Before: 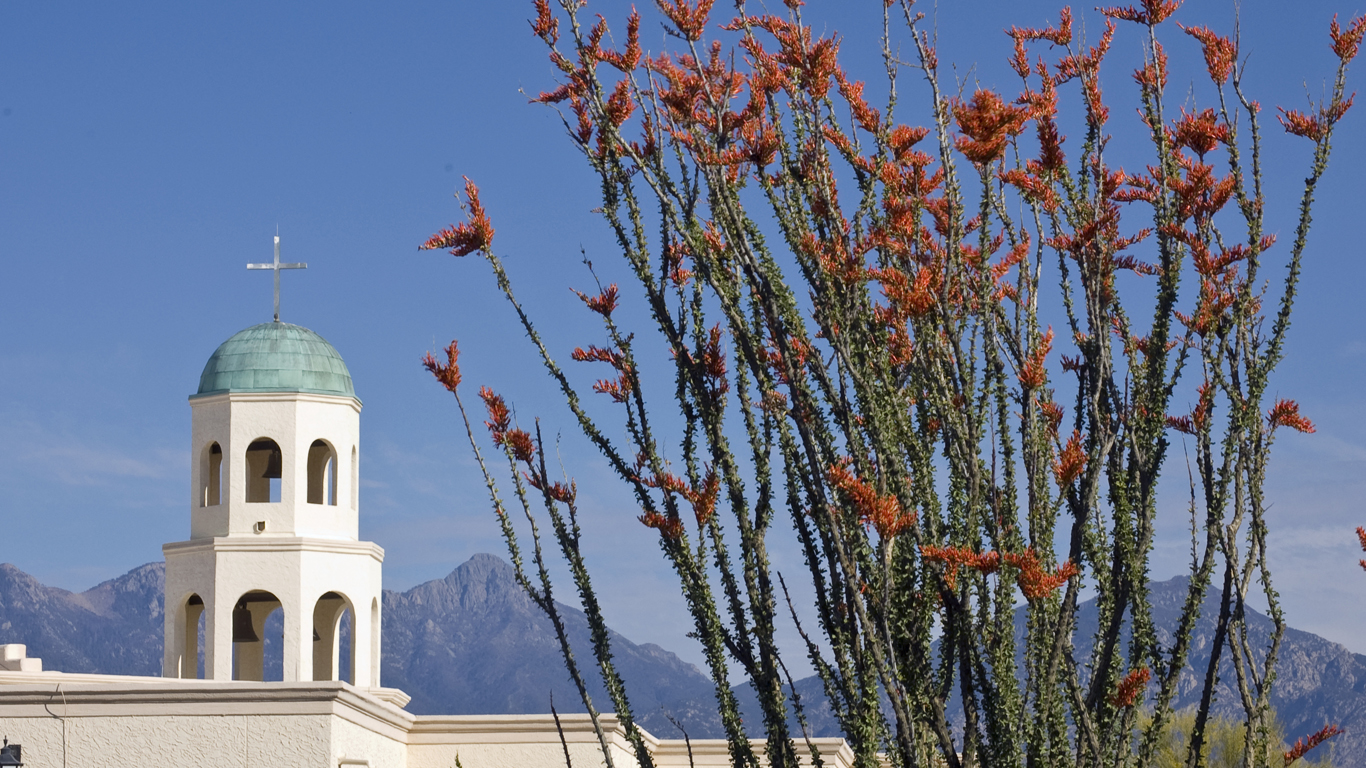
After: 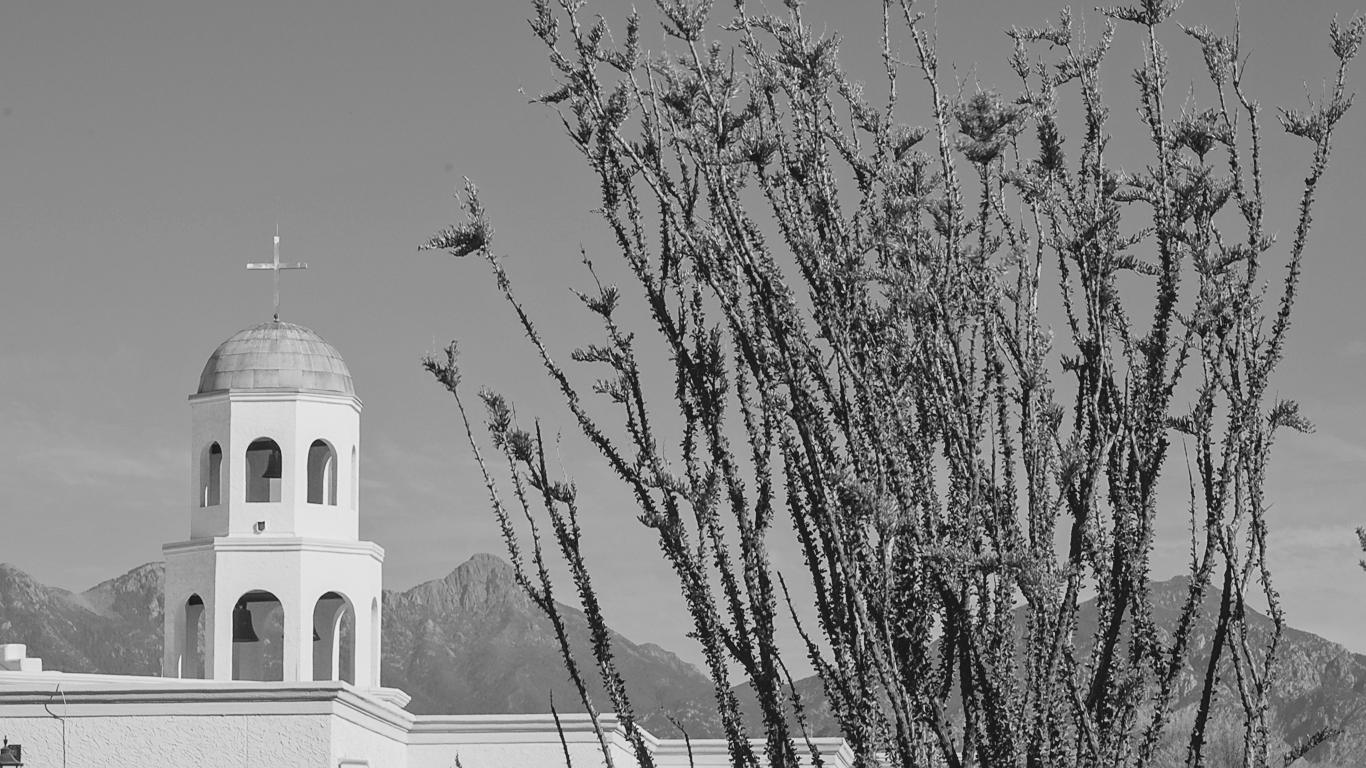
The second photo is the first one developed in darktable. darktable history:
color zones: curves: ch1 [(0, -0.014) (0.143, -0.013) (0.286, -0.013) (0.429, -0.016) (0.571, -0.019) (0.714, -0.015) (0.857, 0.002) (1, -0.014)]
sharpen: radius 1.846, amount 0.415, threshold 1.387
tone equalizer: edges refinement/feathering 500, mask exposure compensation -1.57 EV, preserve details guided filter
tone curve: curves: ch0 [(0.003, 0.029) (0.037, 0.036) (0.149, 0.117) (0.297, 0.318) (0.422, 0.474) (0.531, 0.6) (0.743, 0.809) (0.877, 0.901) (1, 0.98)]; ch1 [(0, 0) (0.305, 0.325) (0.453, 0.437) (0.482, 0.479) (0.501, 0.5) (0.506, 0.503) (0.567, 0.572) (0.605, 0.608) (0.668, 0.69) (1, 1)]; ch2 [(0, 0) (0.313, 0.306) (0.4, 0.399) (0.45, 0.48) (0.499, 0.502) (0.512, 0.523) (0.57, 0.595) (0.653, 0.662) (1, 1)], color space Lab, independent channels, preserve colors none
contrast brightness saturation: contrast -0.206, saturation 0.185
local contrast: detail 110%
